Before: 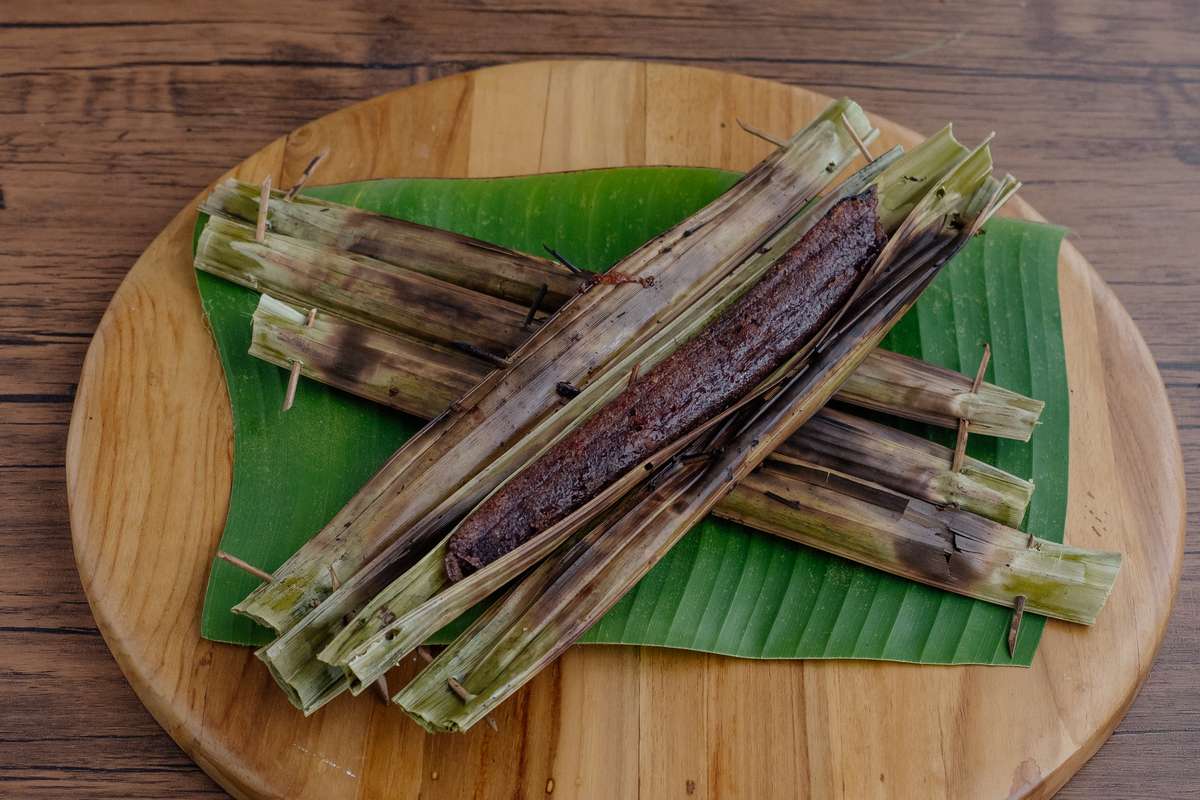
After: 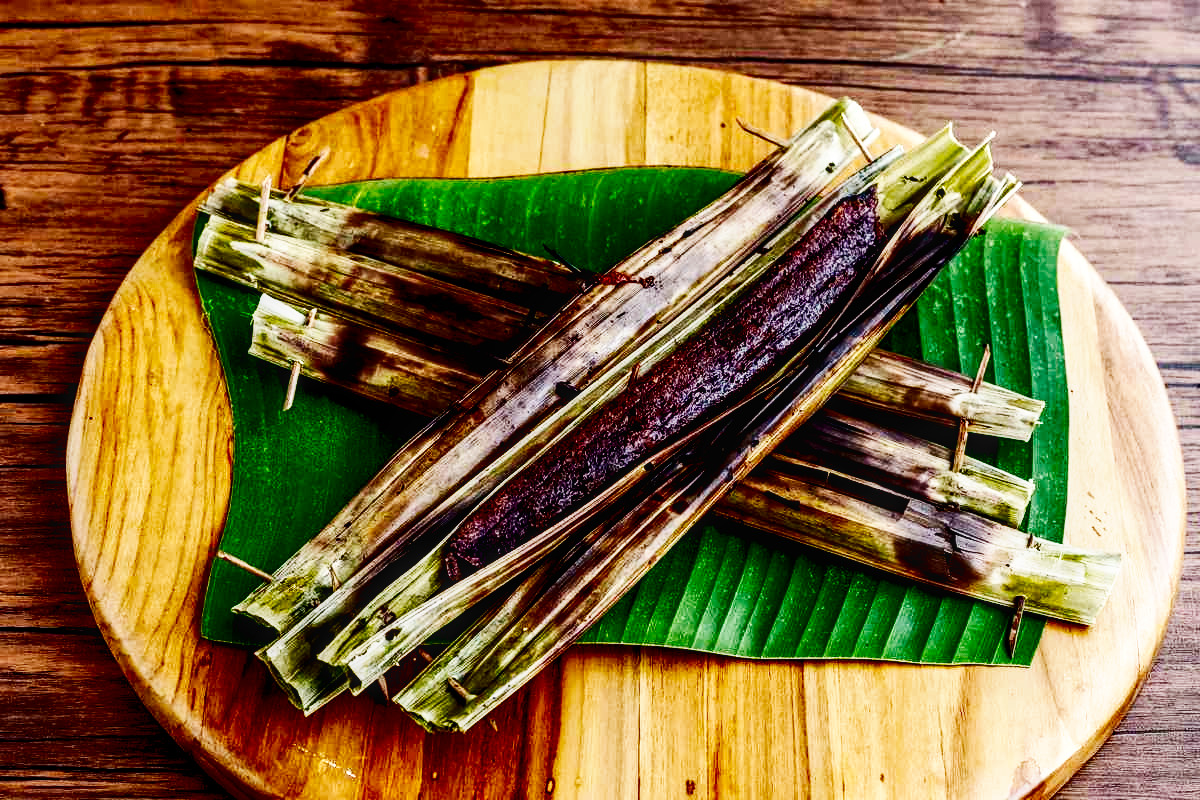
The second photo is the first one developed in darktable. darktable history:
tone equalizer: -8 EV -0.75 EV, -7 EV -0.7 EV, -6 EV -0.6 EV, -5 EV -0.4 EV, -3 EV 0.4 EV, -2 EV 0.6 EV, -1 EV 0.7 EV, +0 EV 0.75 EV, edges refinement/feathering 500, mask exposure compensation -1.57 EV, preserve details no
contrast brightness saturation: contrast 0.1, brightness -0.26, saturation 0.14
exposure: black level correction 0.025, exposure 0.182 EV, compensate highlight preservation false
base curve: curves: ch0 [(0, 0) (0.007, 0.004) (0.027, 0.03) (0.046, 0.07) (0.207, 0.54) (0.442, 0.872) (0.673, 0.972) (1, 1)], preserve colors none
local contrast: on, module defaults
